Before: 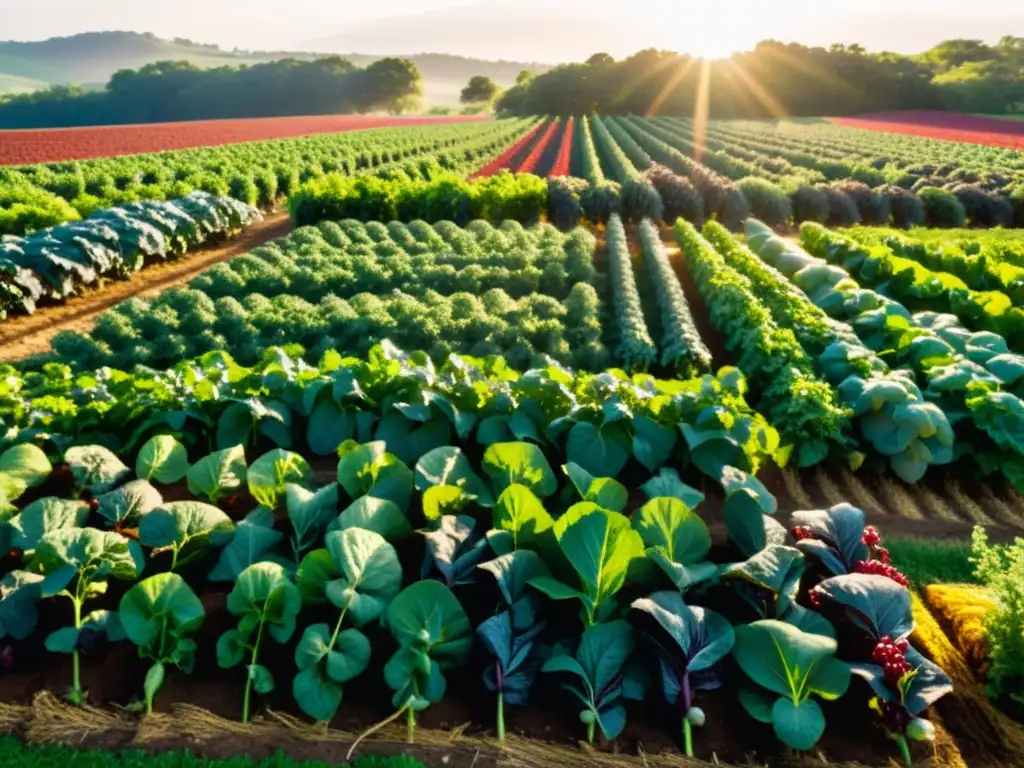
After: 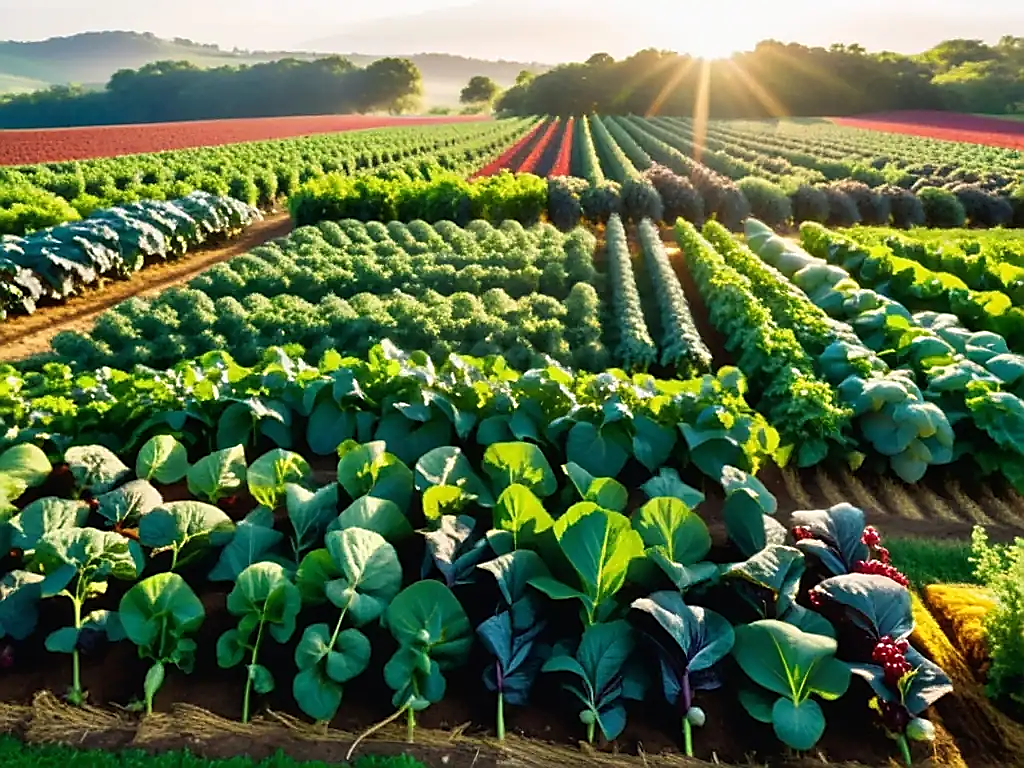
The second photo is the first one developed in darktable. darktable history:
sharpen: radius 1.397, amount 1.263, threshold 0.772
